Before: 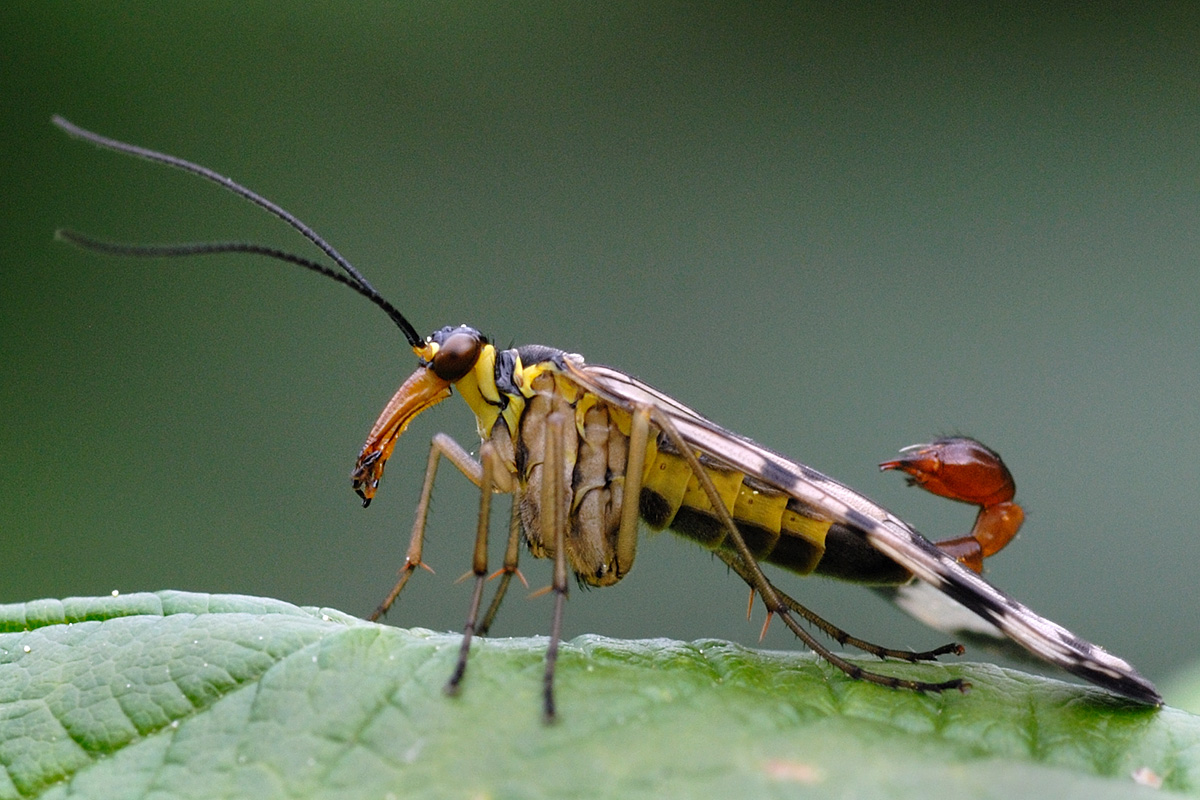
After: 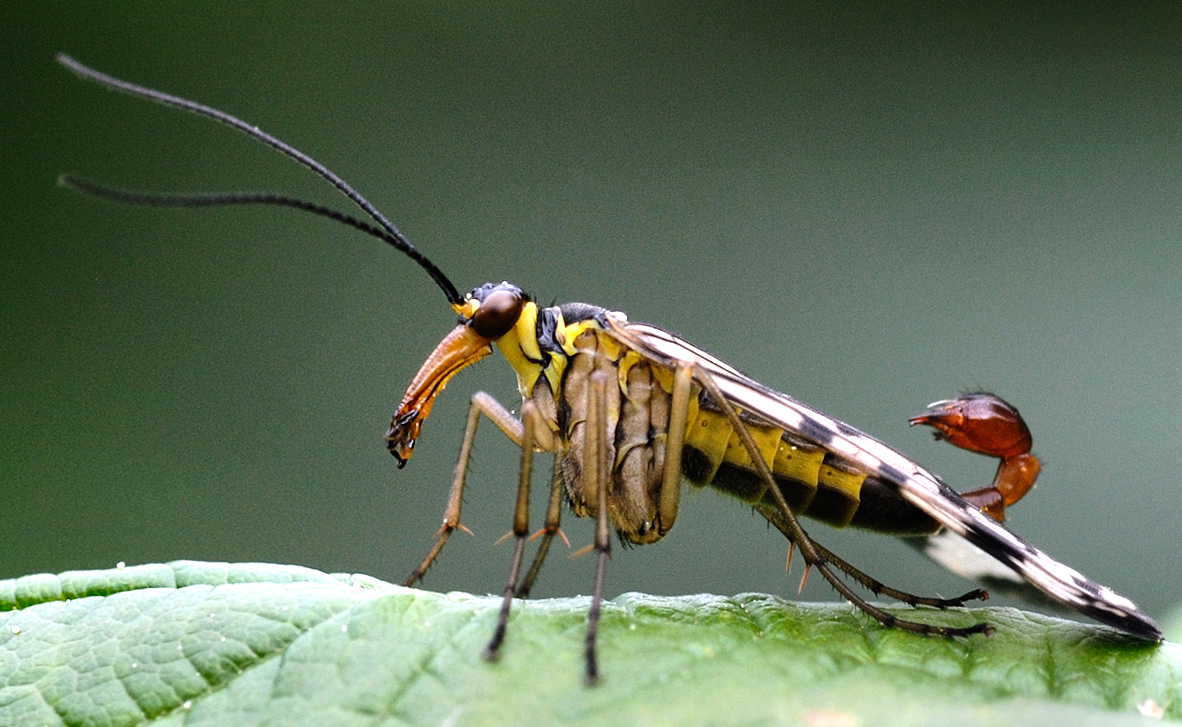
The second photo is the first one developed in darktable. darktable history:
tone equalizer: -8 EV -0.75 EV, -7 EV -0.7 EV, -6 EV -0.6 EV, -5 EV -0.4 EV, -3 EV 0.4 EV, -2 EV 0.6 EV, -1 EV 0.7 EV, +0 EV 0.75 EV, edges refinement/feathering 500, mask exposure compensation -1.57 EV, preserve details no
rotate and perspective: rotation -0.013°, lens shift (vertical) -0.027, lens shift (horizontal) 0.178, crop left 0.016, crop right 0.989, crop top 0.082, crop bottom 0.918
